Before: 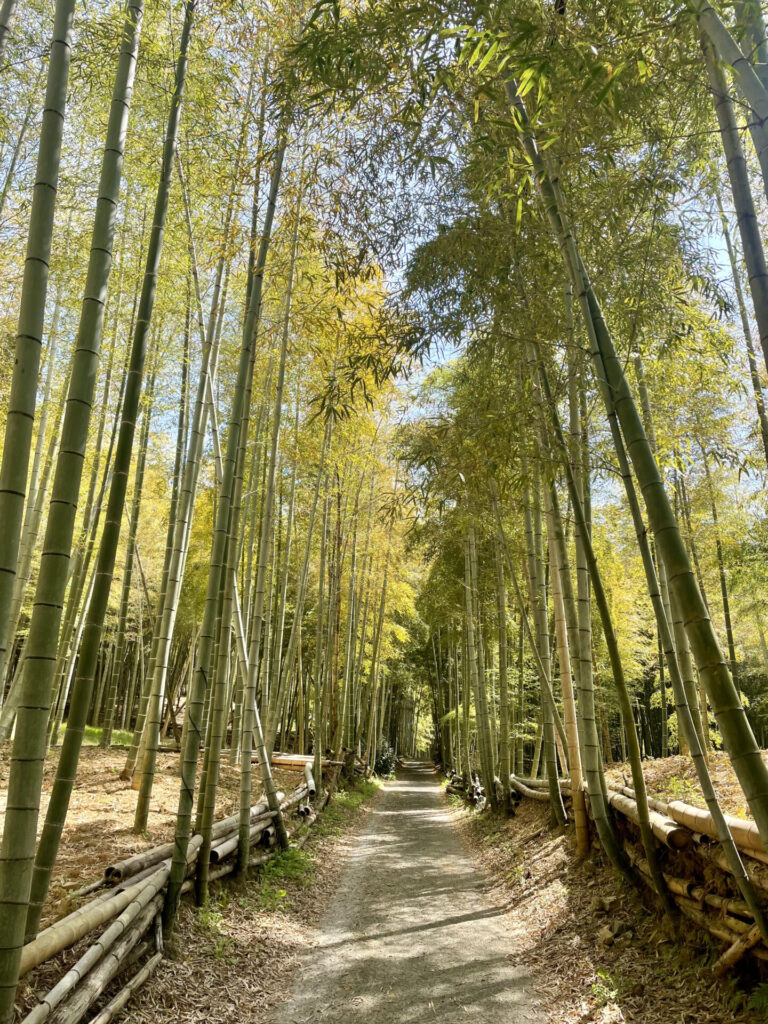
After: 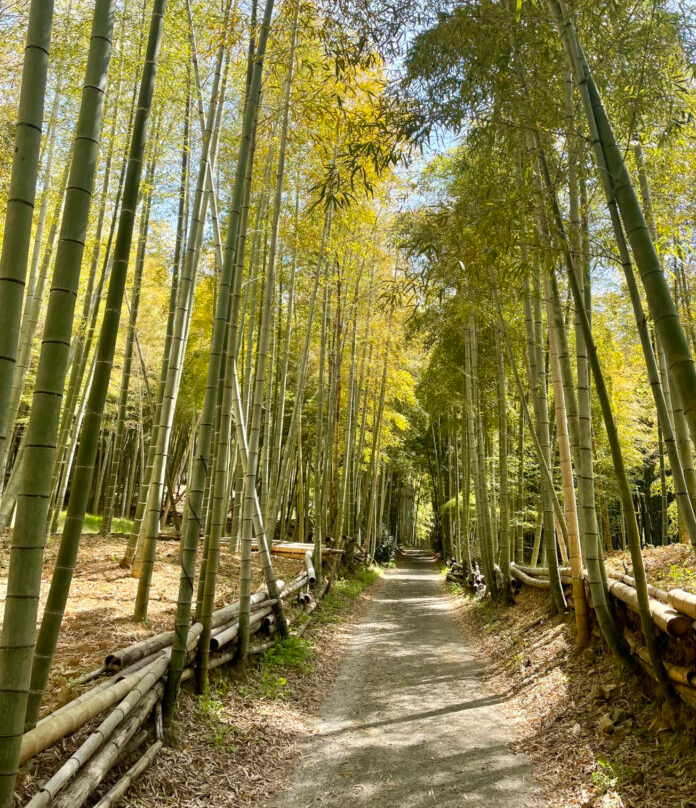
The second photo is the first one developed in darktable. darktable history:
crop: top 20.799%, right 9.374%, bottom 0.259%
